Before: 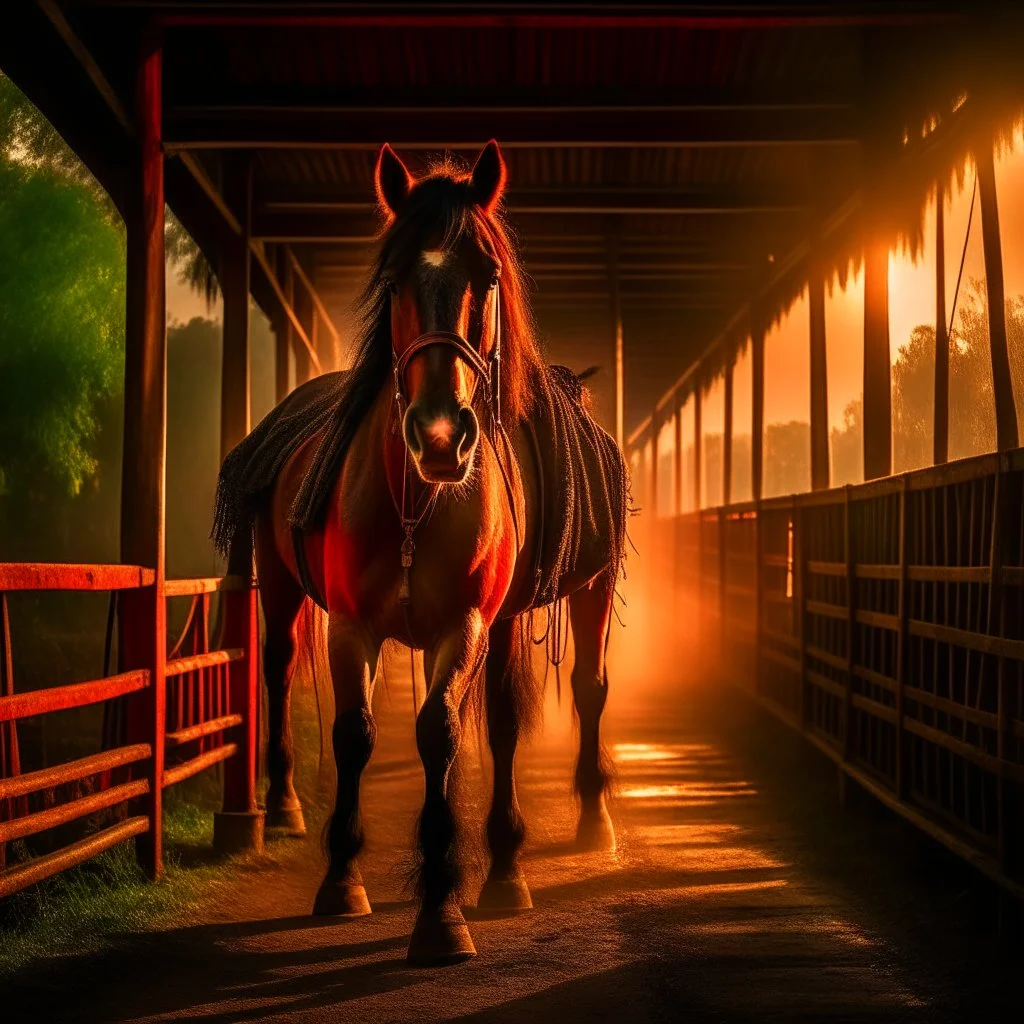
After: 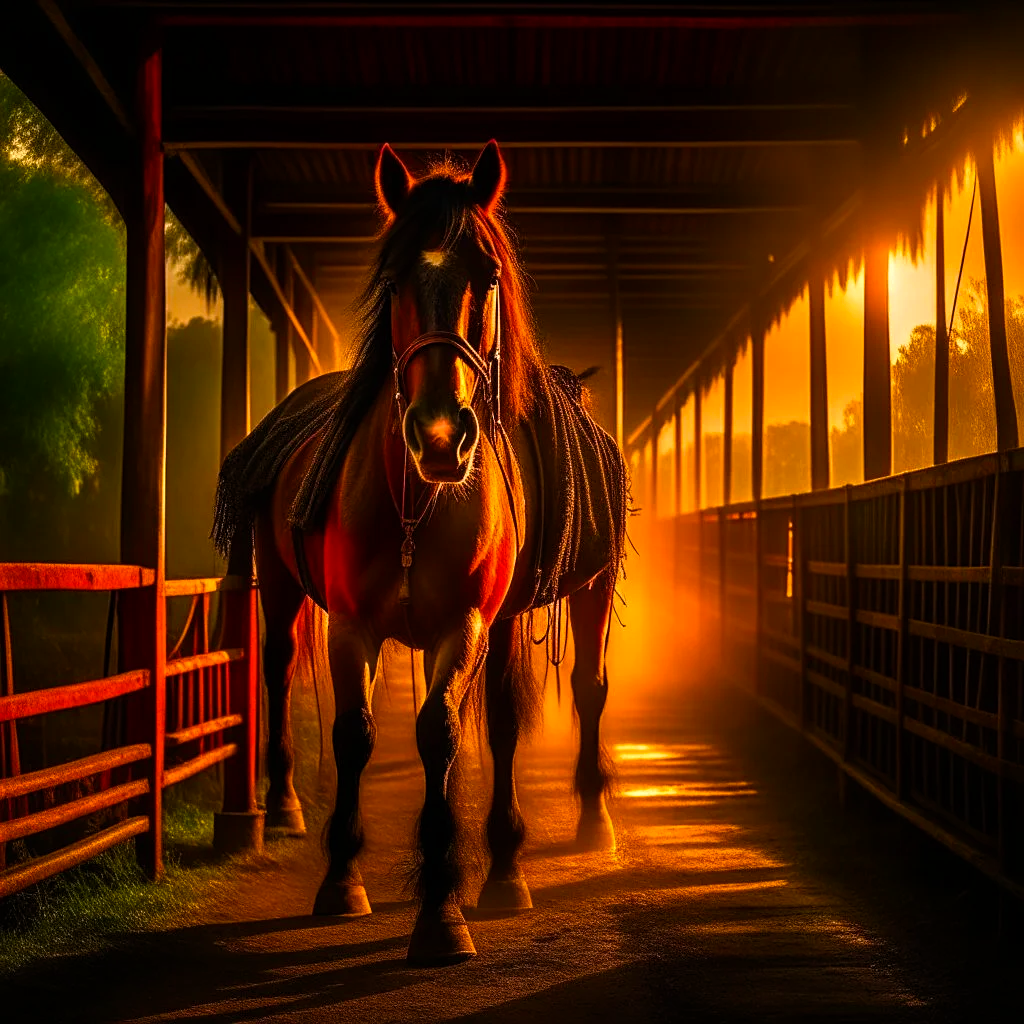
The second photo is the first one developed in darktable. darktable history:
color balance rgb: power › chroma 0.251%, power › hue 61.42°, perceptual saturation grading › global saturation 14.629%, global vibrance 30.152%, contrast 10.383%
sharpen: amount 0.215
